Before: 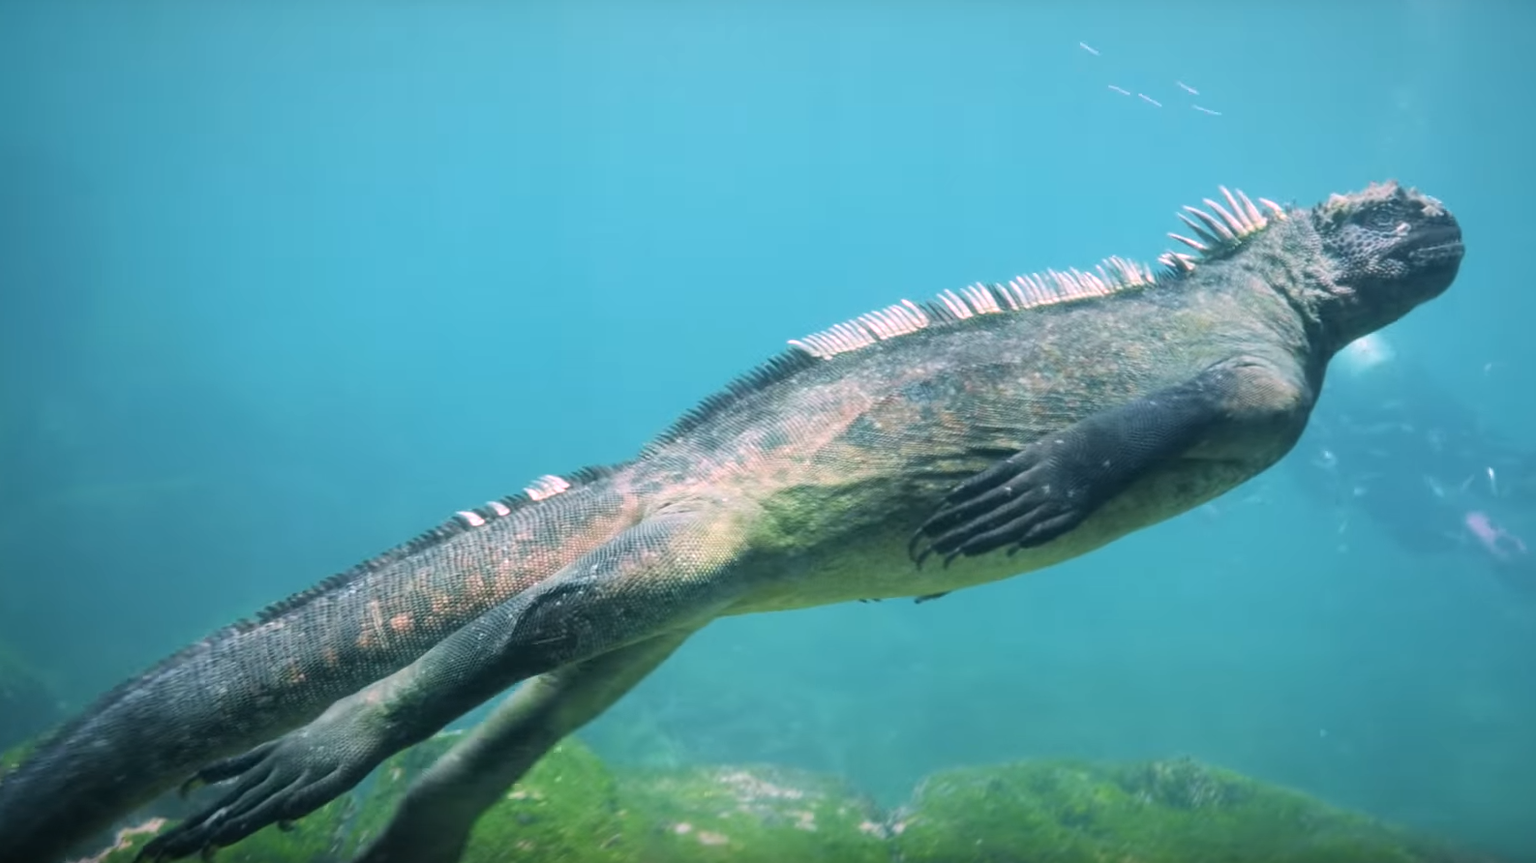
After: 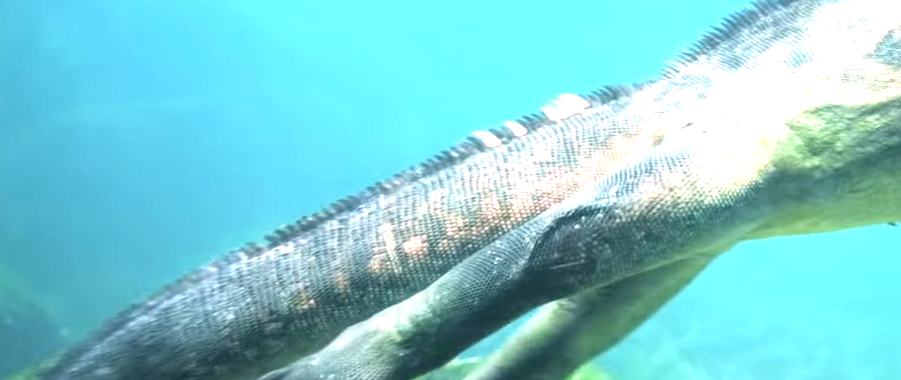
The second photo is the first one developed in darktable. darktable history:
crop: top 44.589%, right 43.189%, bottom 12.726%
exposure: black level correction 0, exposure 1.357 EV, compensate highlight preservation false
